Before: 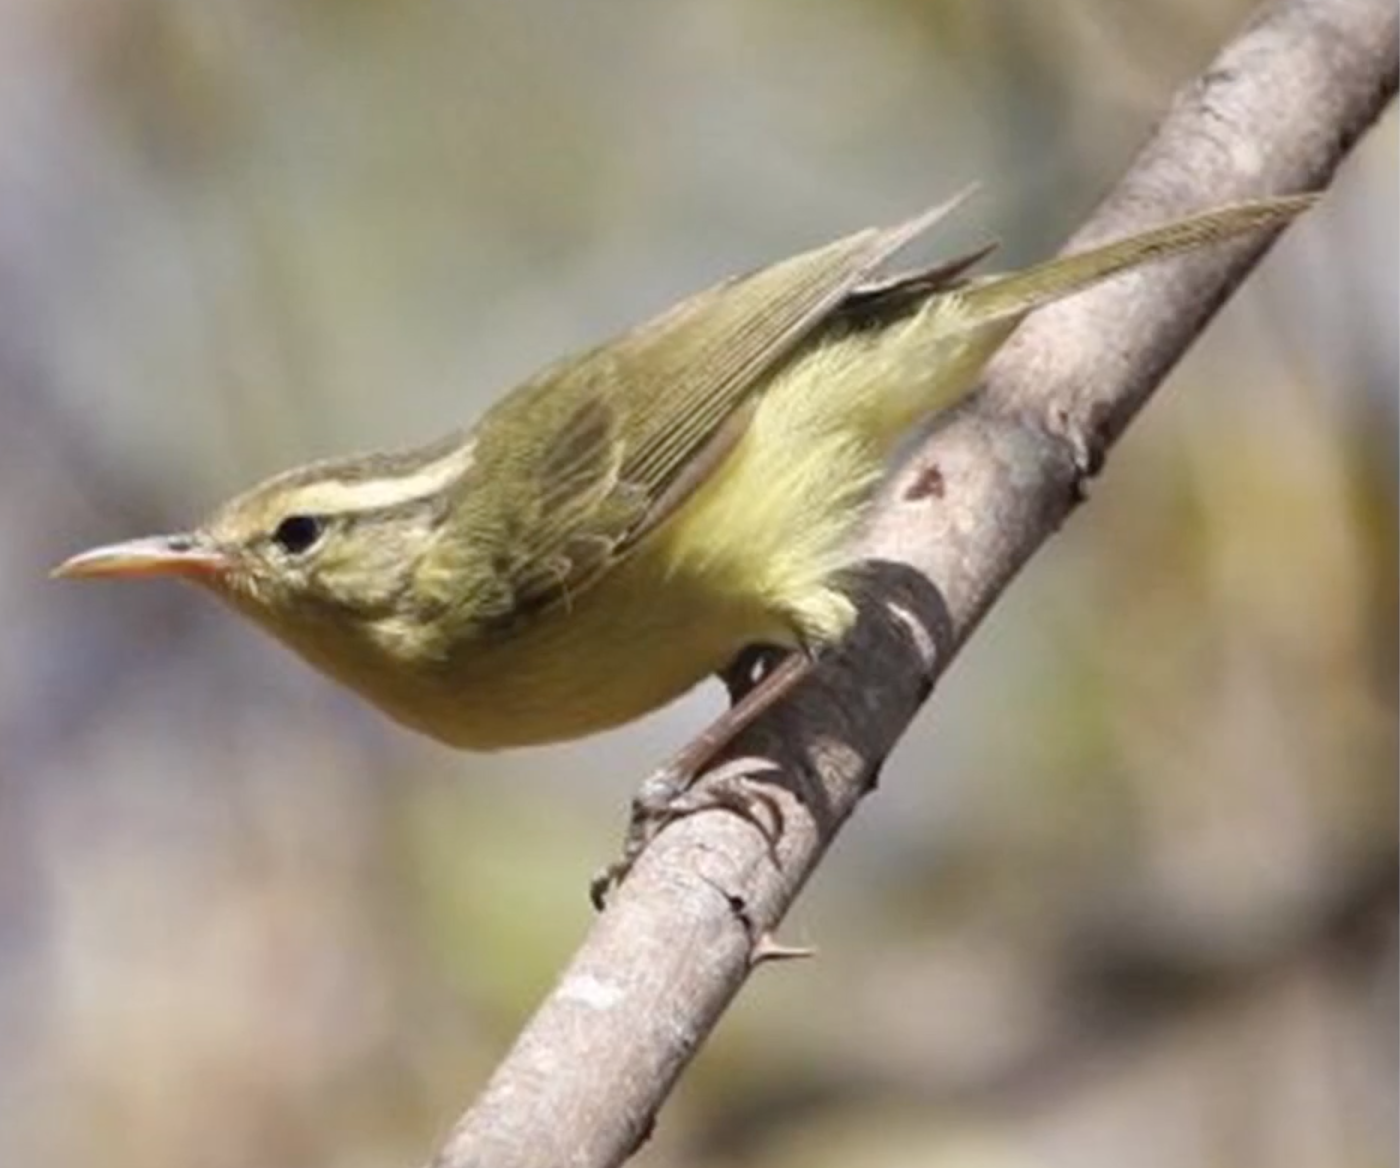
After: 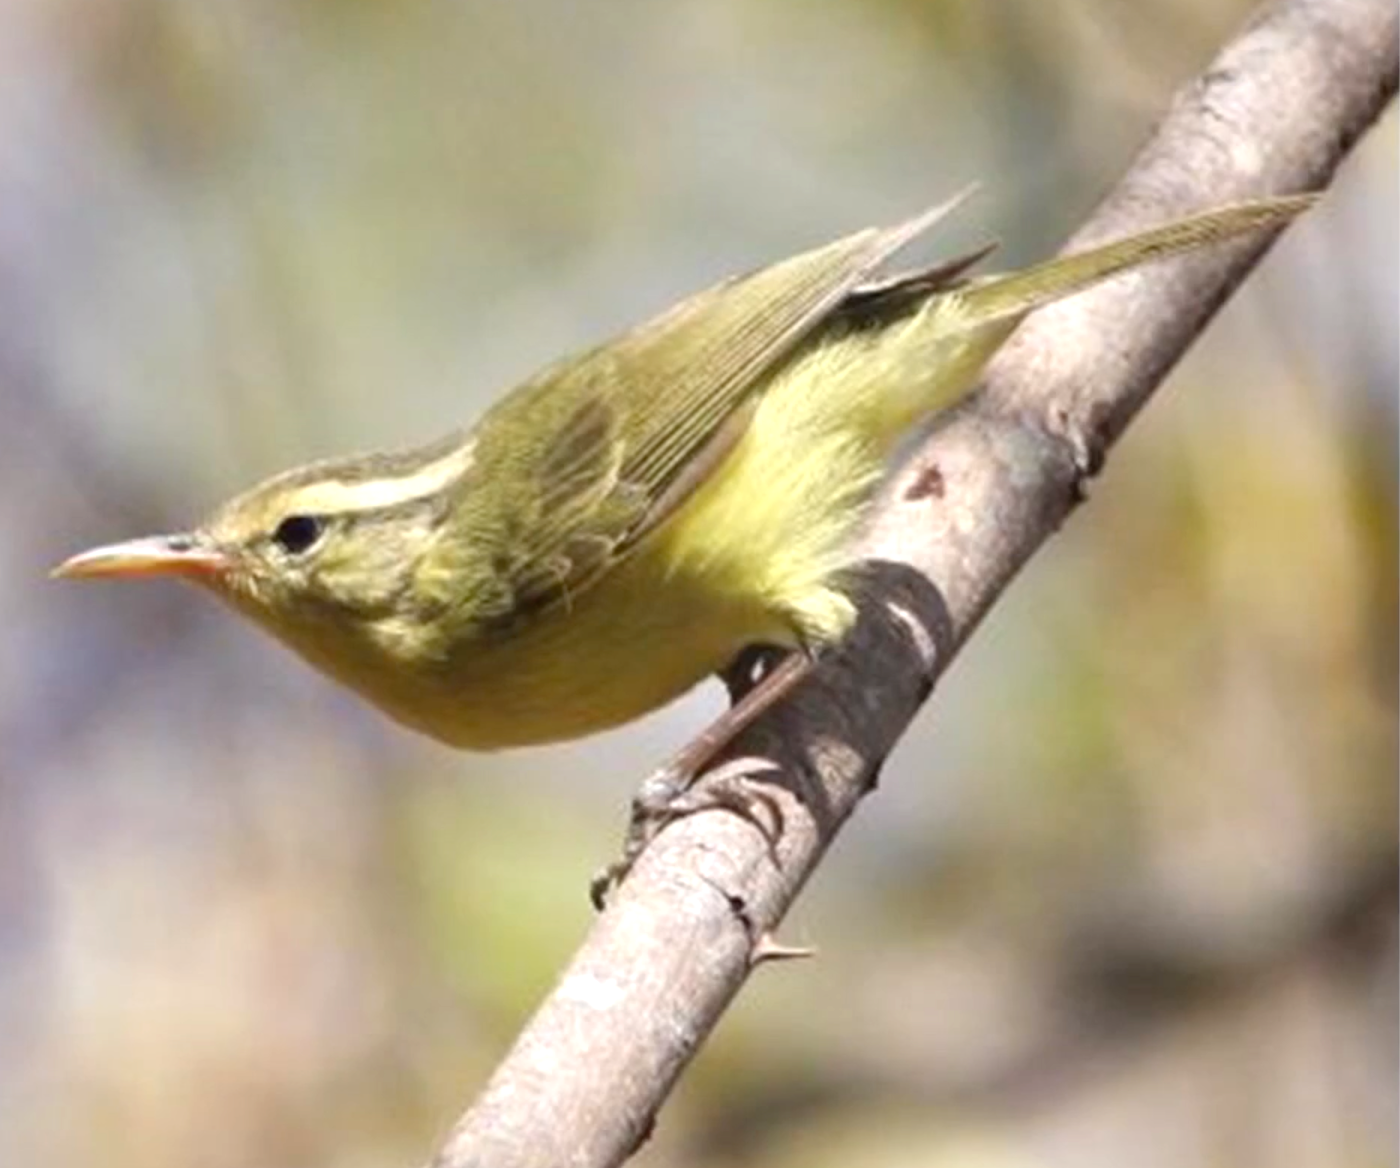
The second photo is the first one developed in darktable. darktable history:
exposure: black level correction 0, exposure 0.393 EV, compensate highlight preservation false
contrast brightness saturation: saturation 0.126
